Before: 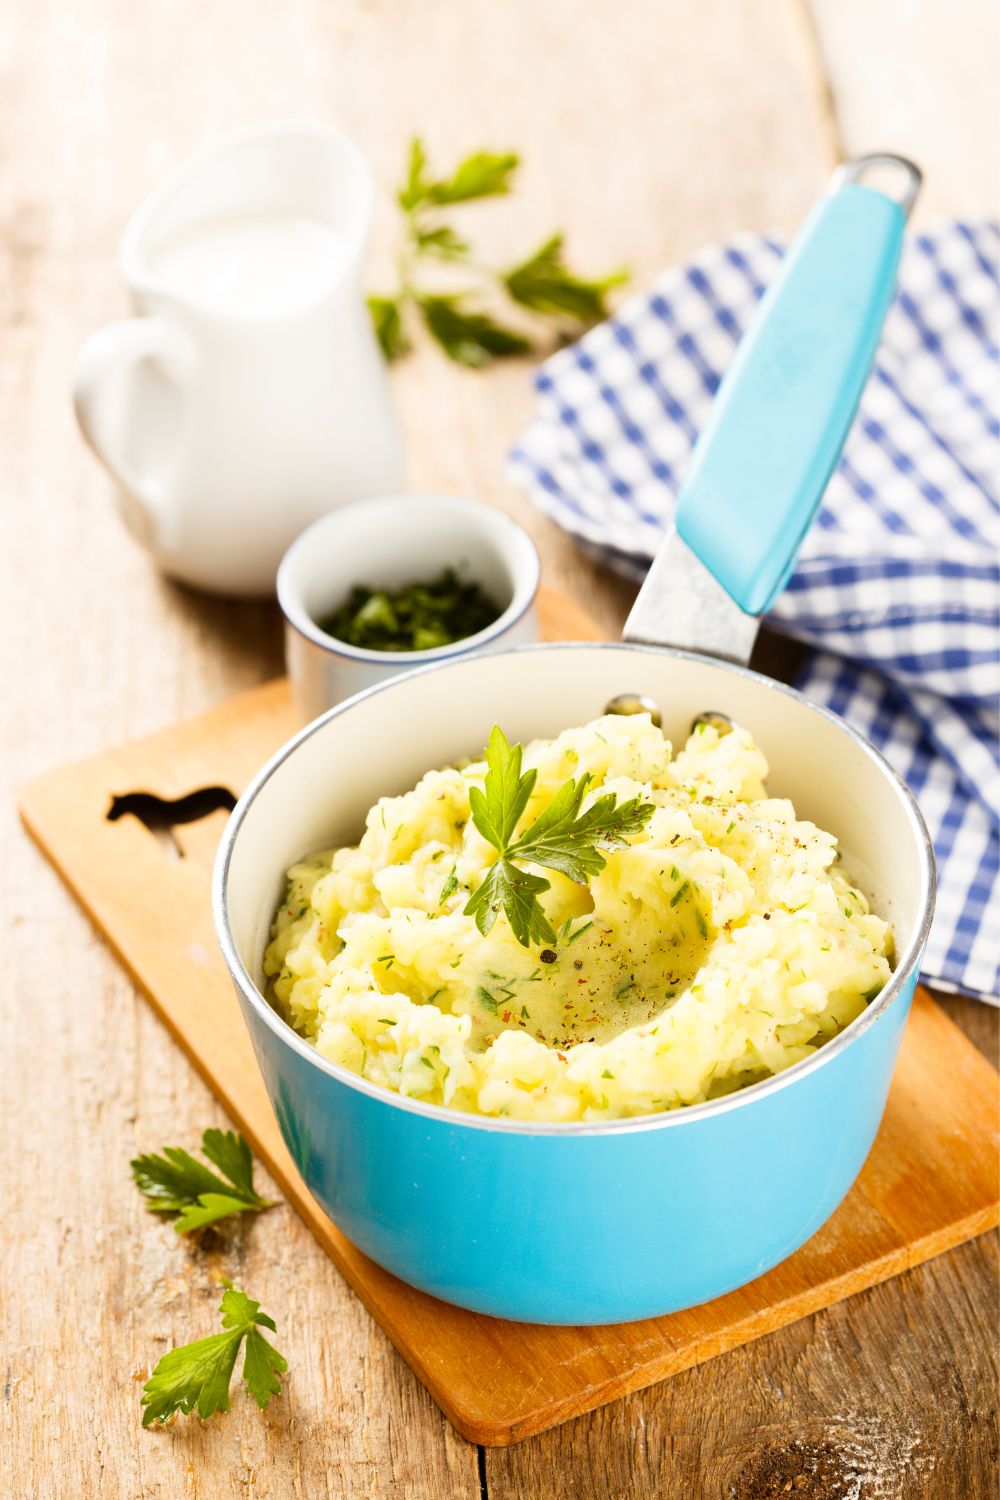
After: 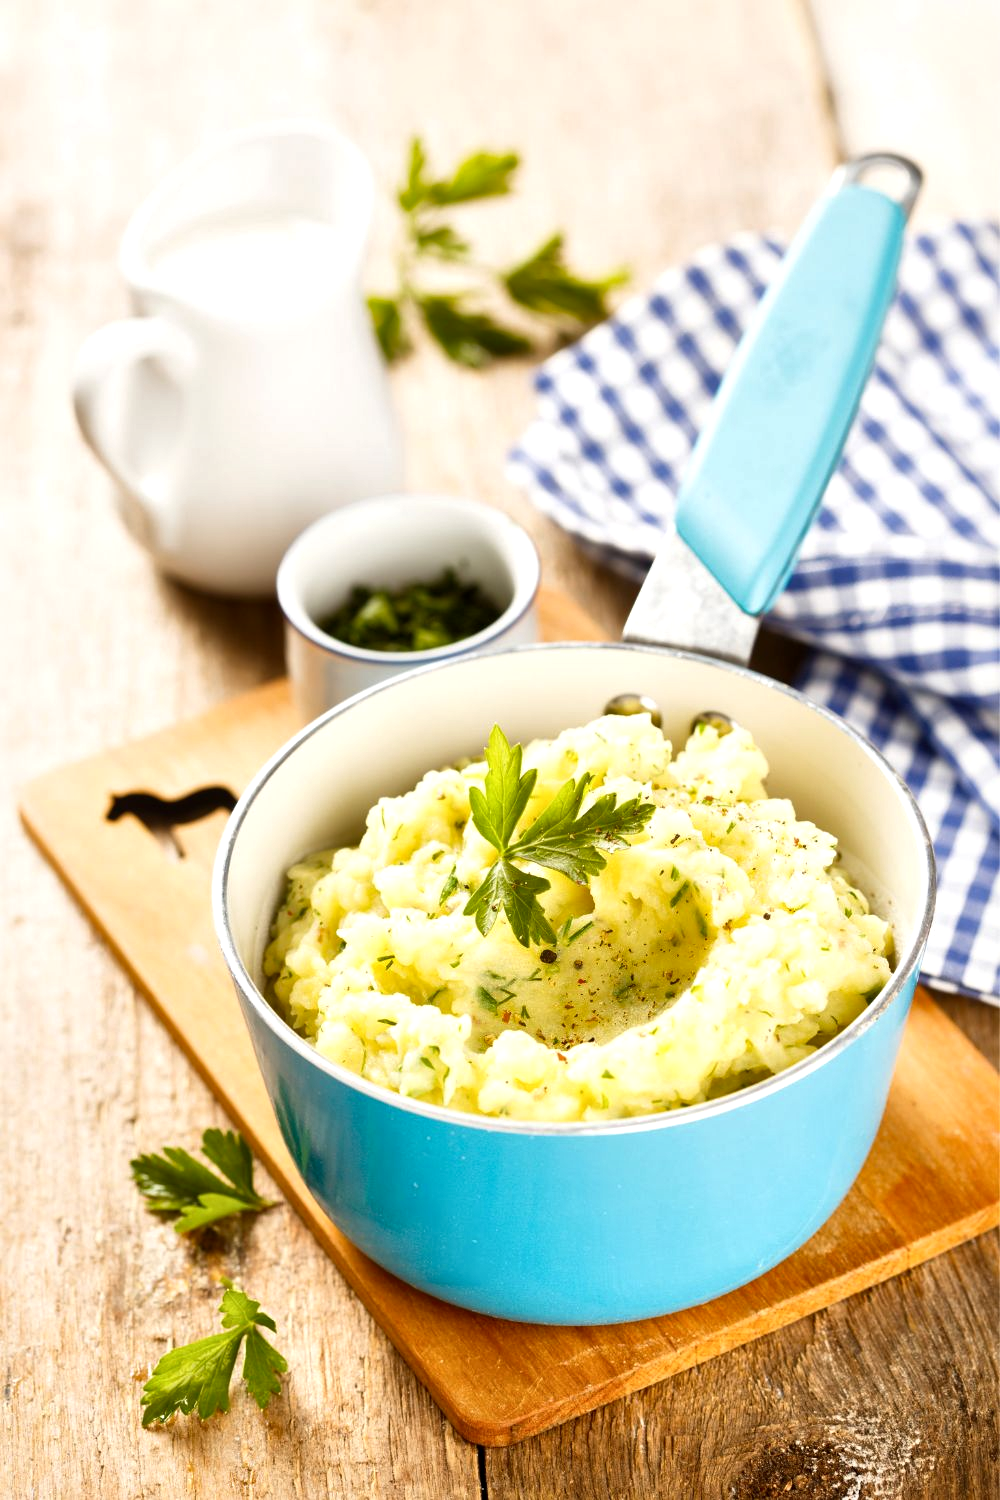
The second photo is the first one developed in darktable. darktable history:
local contrast: mode bilateral grid, contrast 25, coarseness 60, detail 151%, midtone range 0.2
exposure: black level correction -0.001, exposure 0.08 EV, compensate highlight preservation false
